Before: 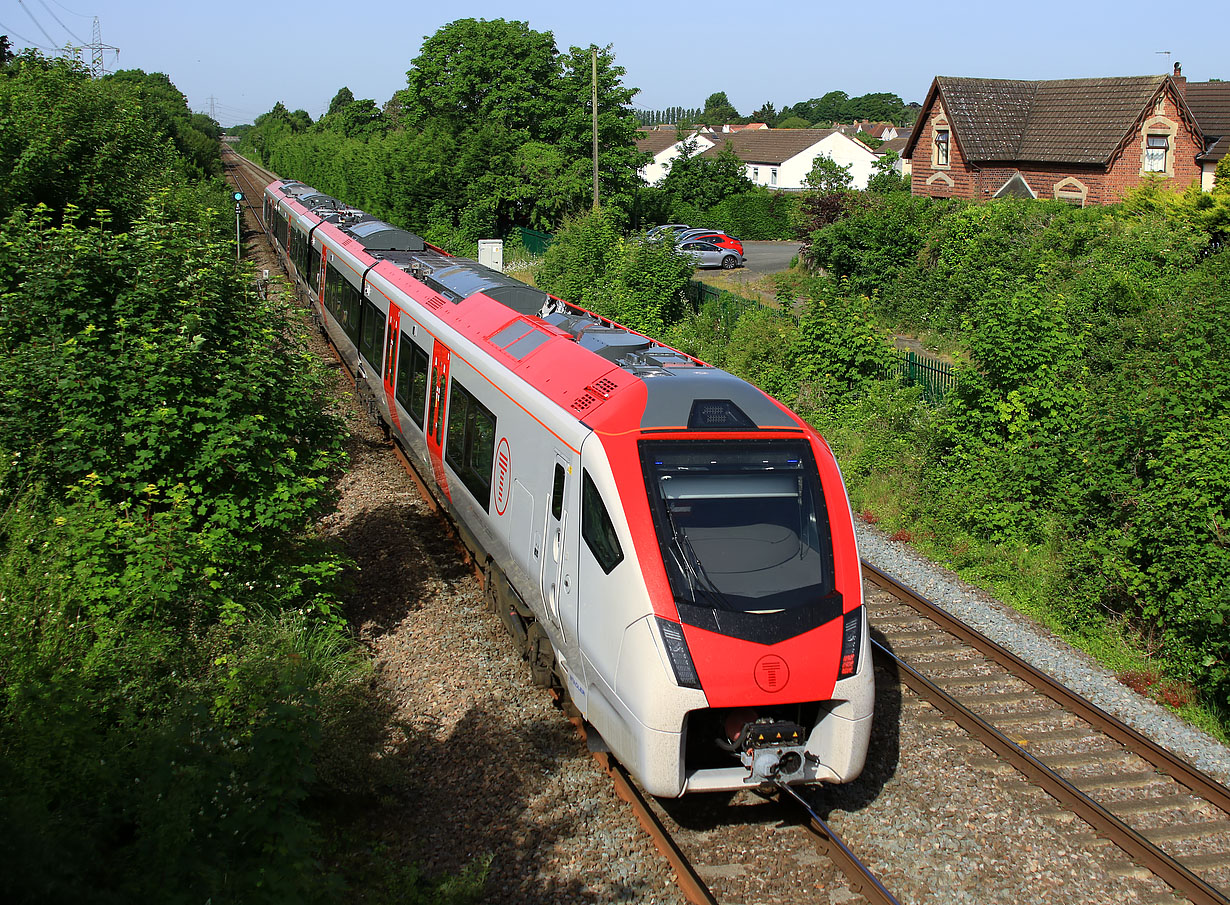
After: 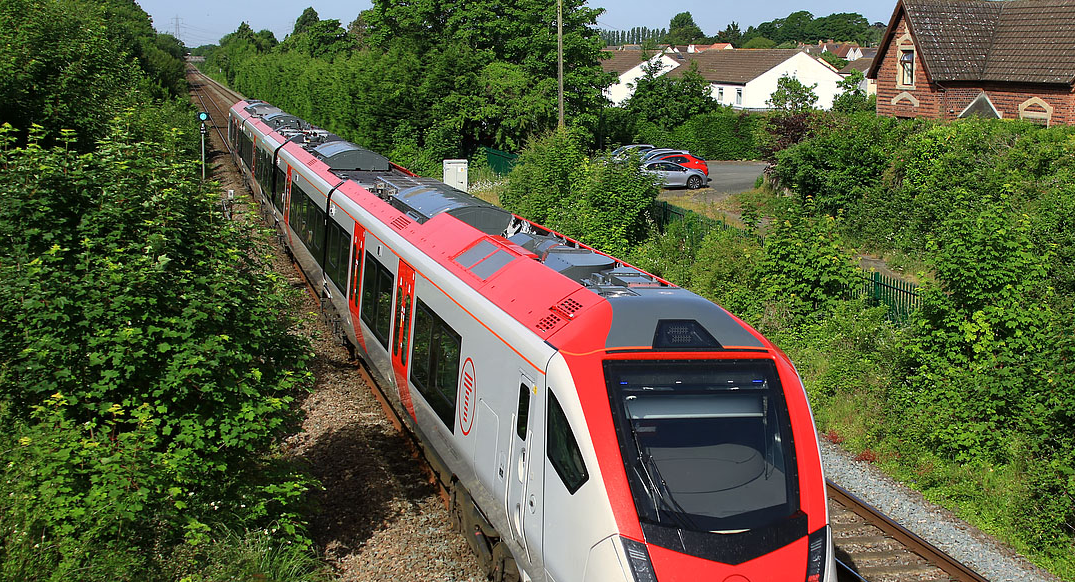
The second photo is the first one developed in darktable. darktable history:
crop: left 2.895%, top 8.939%, right 9.667%, bottom 26.722%
shadows and highlights: shadows 18.59, highlights -85.02, soften with gaussian
